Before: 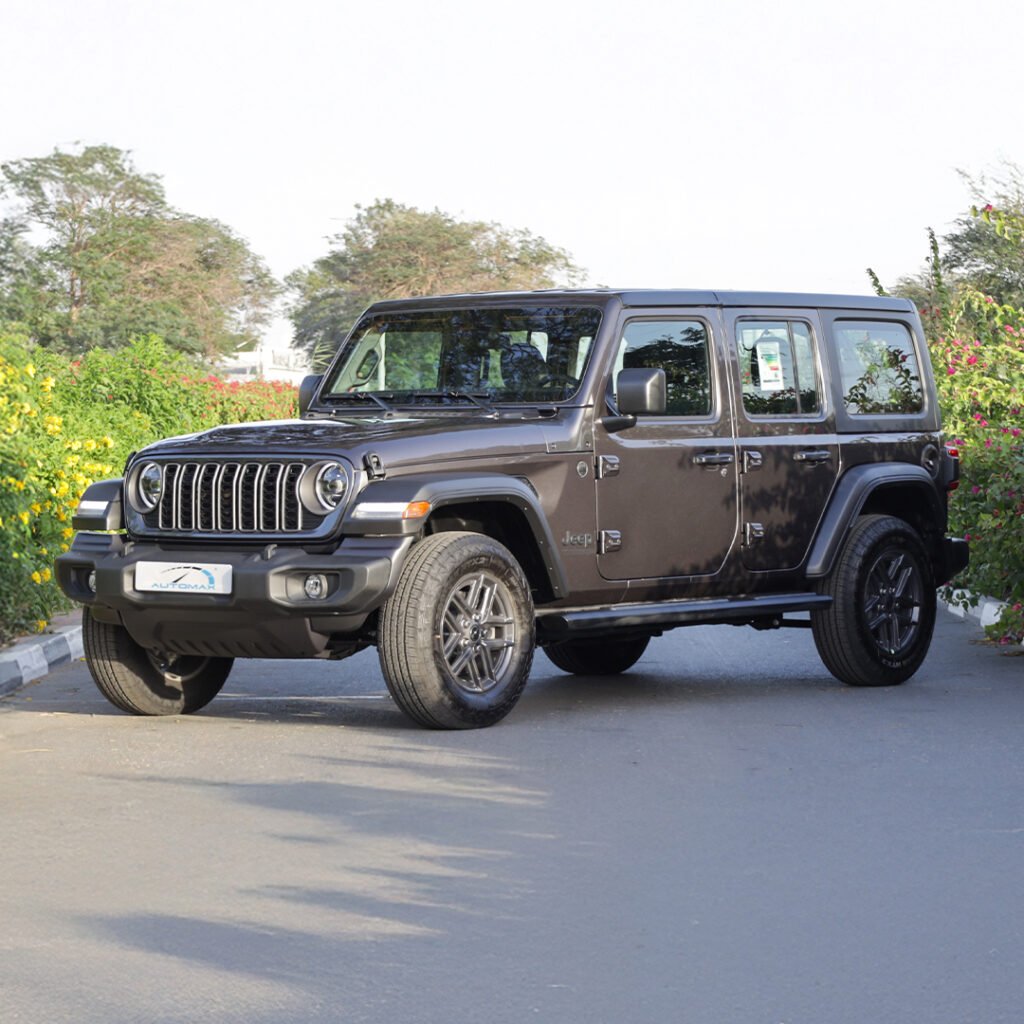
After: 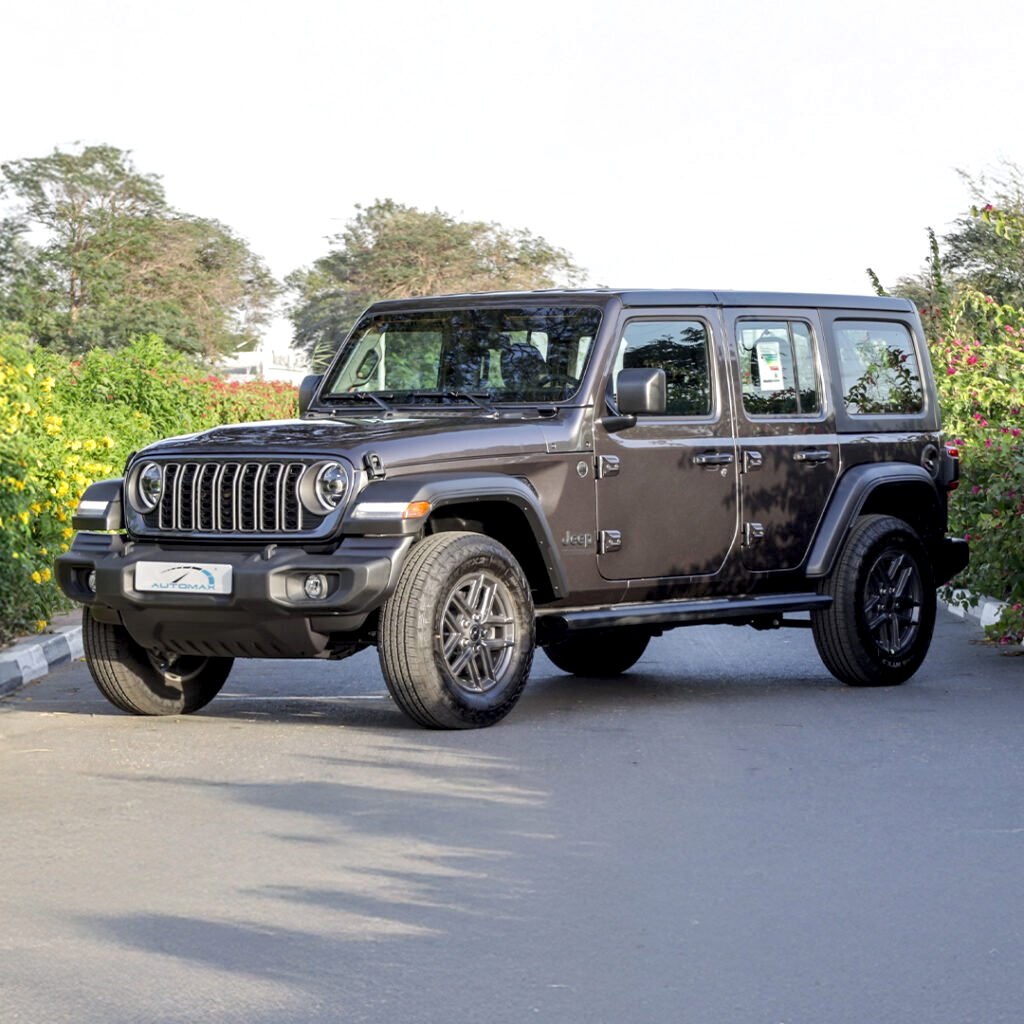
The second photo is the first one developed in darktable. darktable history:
exposure: black level correction 0.004, exposure 0.015 EV, compensate highlight preservation false
local contrast: detail 130%
